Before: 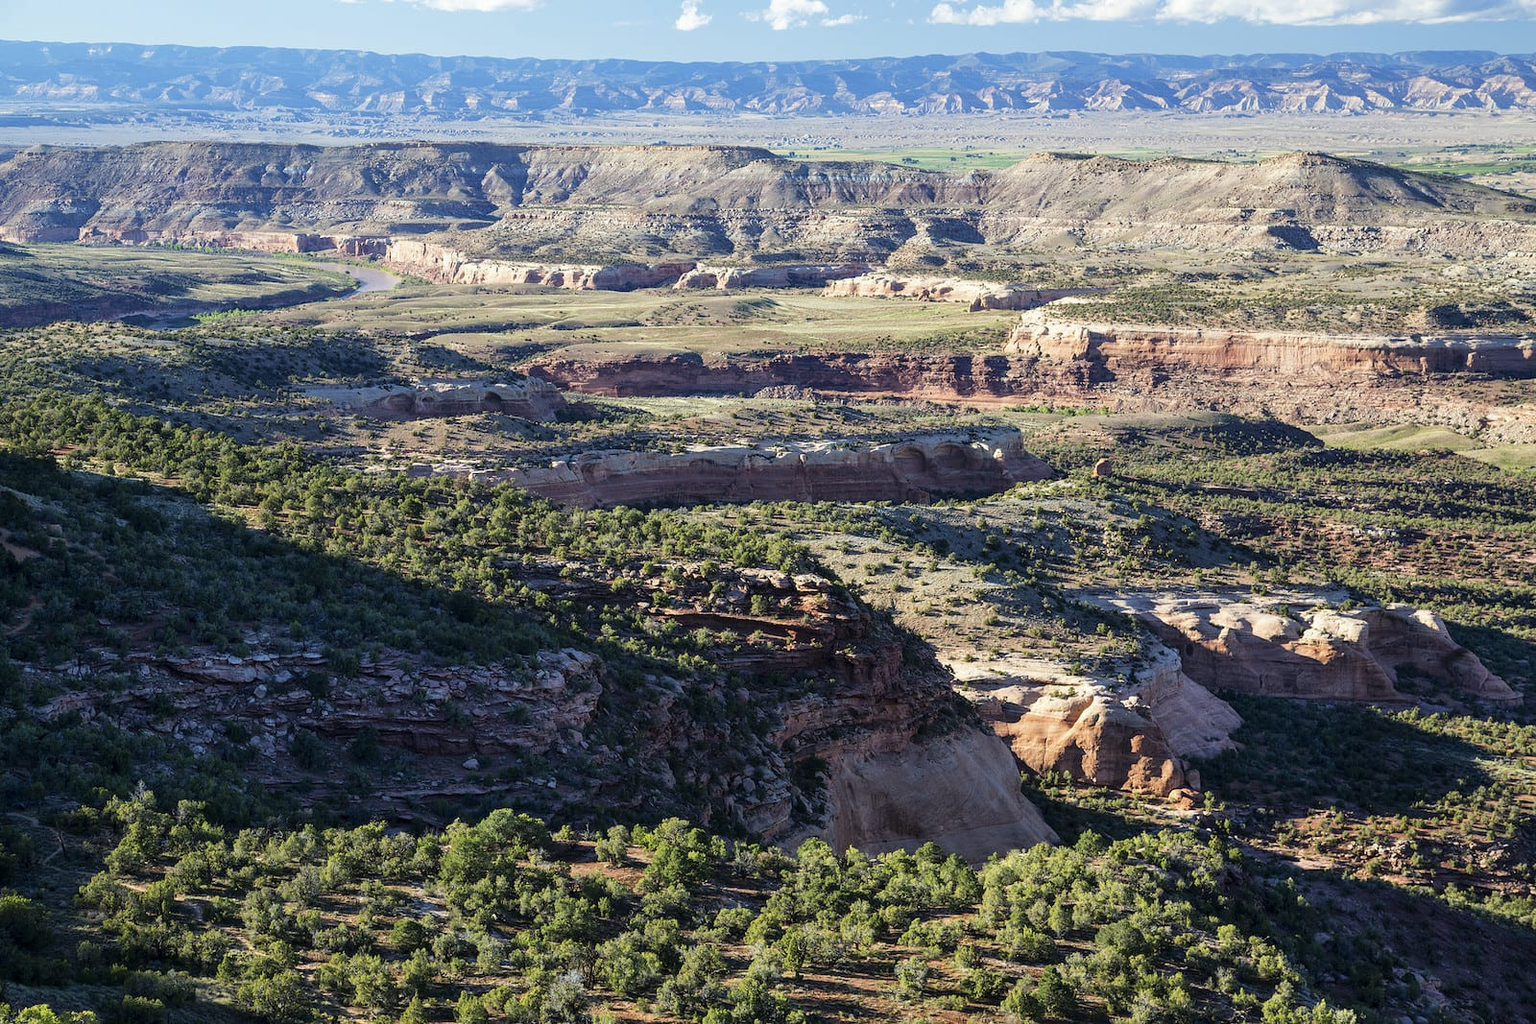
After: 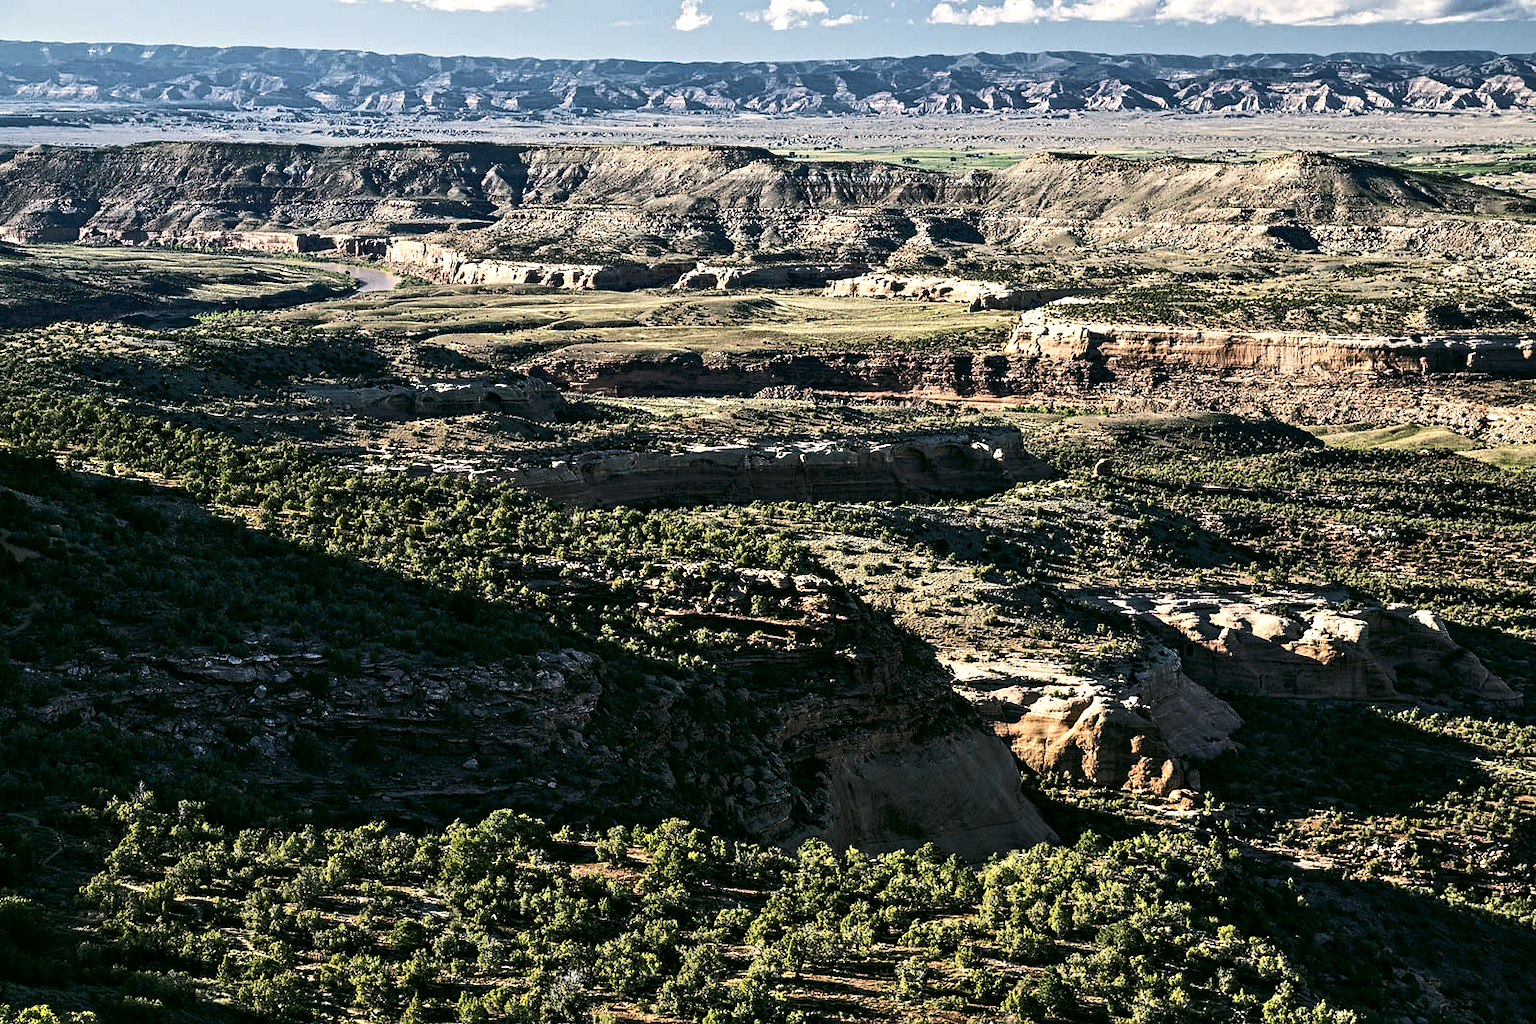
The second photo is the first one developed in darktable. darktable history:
contrast equalizer: y [[0.506, 0.531, 0.562, 0.606, 0.638, 0.669], [0.5 ×6], [0.5 ×6], [0 ×6], [0 ×6]]
color balance rgb: shadows lift › hue 87.3°, power › hue 313.25°, perceptual saturation grading › global saturation 0.348%, perceptual brilliance grading › highlights 1.756%, perceptual brilliance grading › mid-tones -49.29%, perceptual brilliance grading › shadows -50.137%, global vibrance 20%
color correction: highlights a* 4.65, highlights b* 4.95, shadows a* -7.26, shadows b* 4.67
